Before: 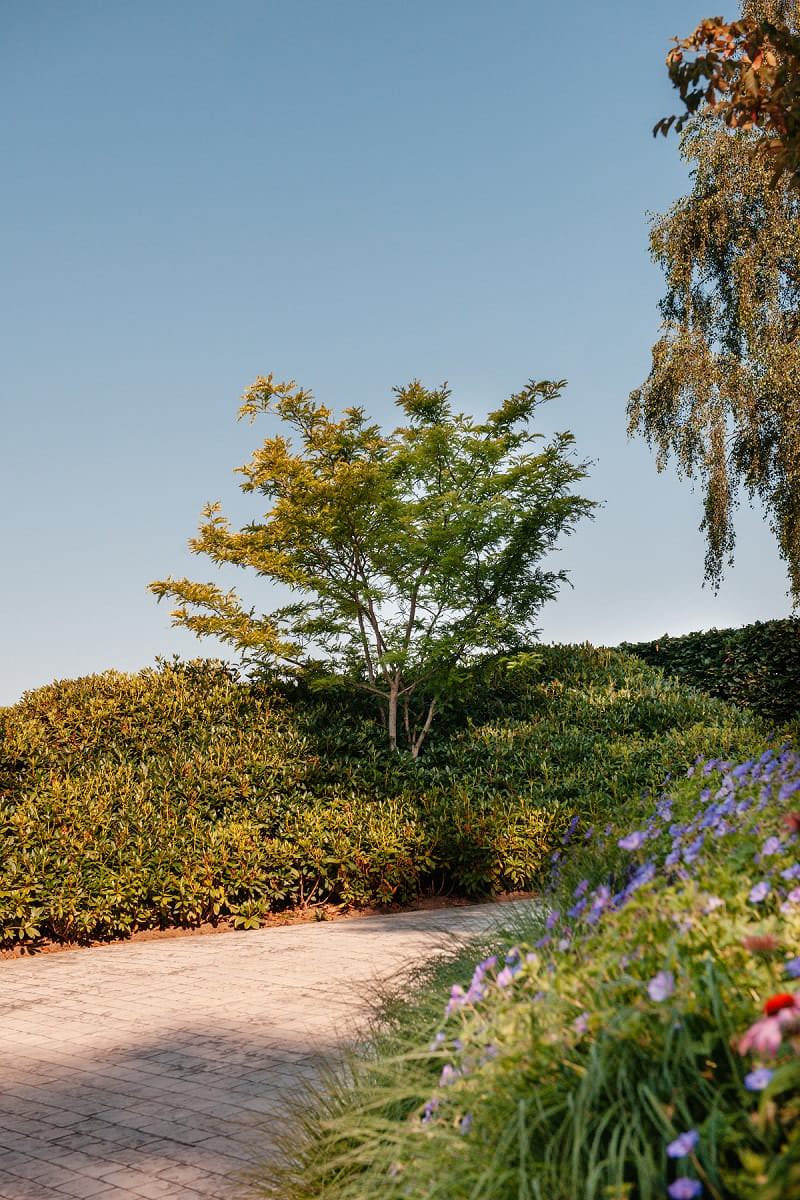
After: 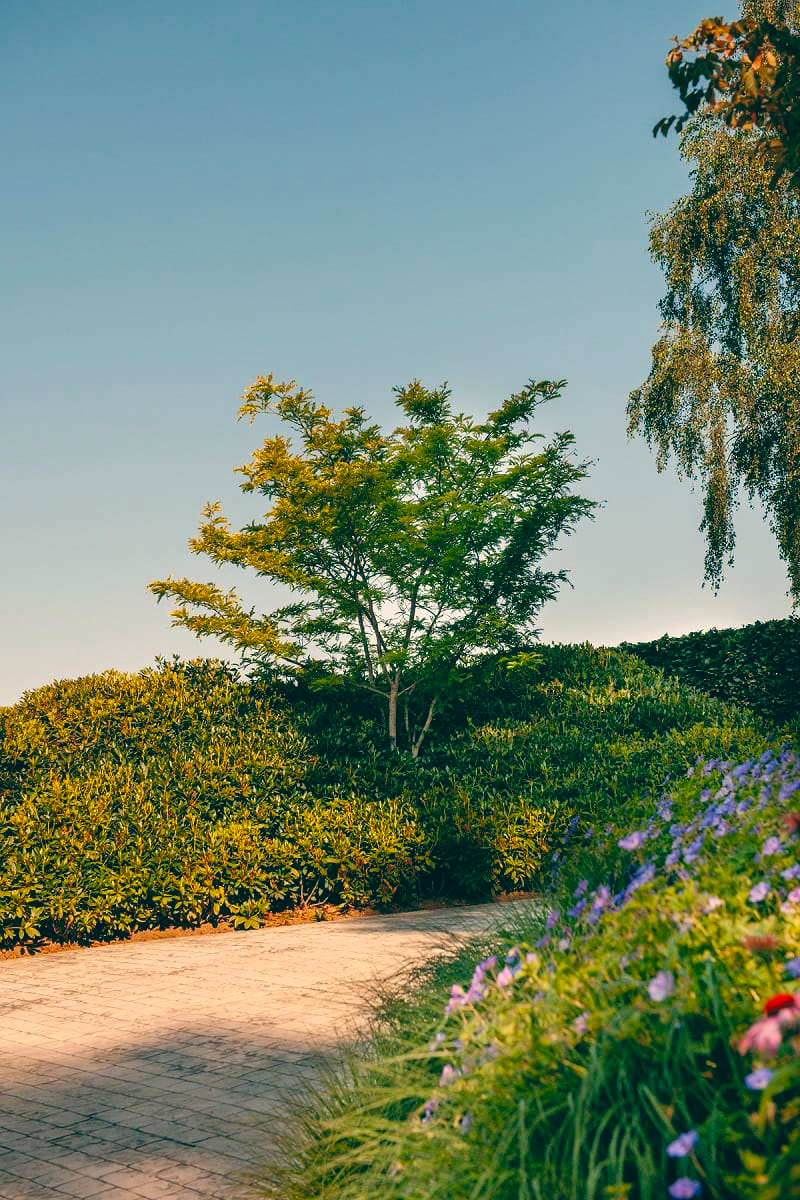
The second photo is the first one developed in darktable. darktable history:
color balance rgb: perceptual saturation grading › global saturation 30%
color balance: lift [1.005, 0.99, 1.007, 1.01], gamma [1, 0.979, 1.011, 1.021], gain [0.923, 1.098, 1.025, 0.902], input saturation 90.45%, contrast 7.73%, output saturation 105.91%
